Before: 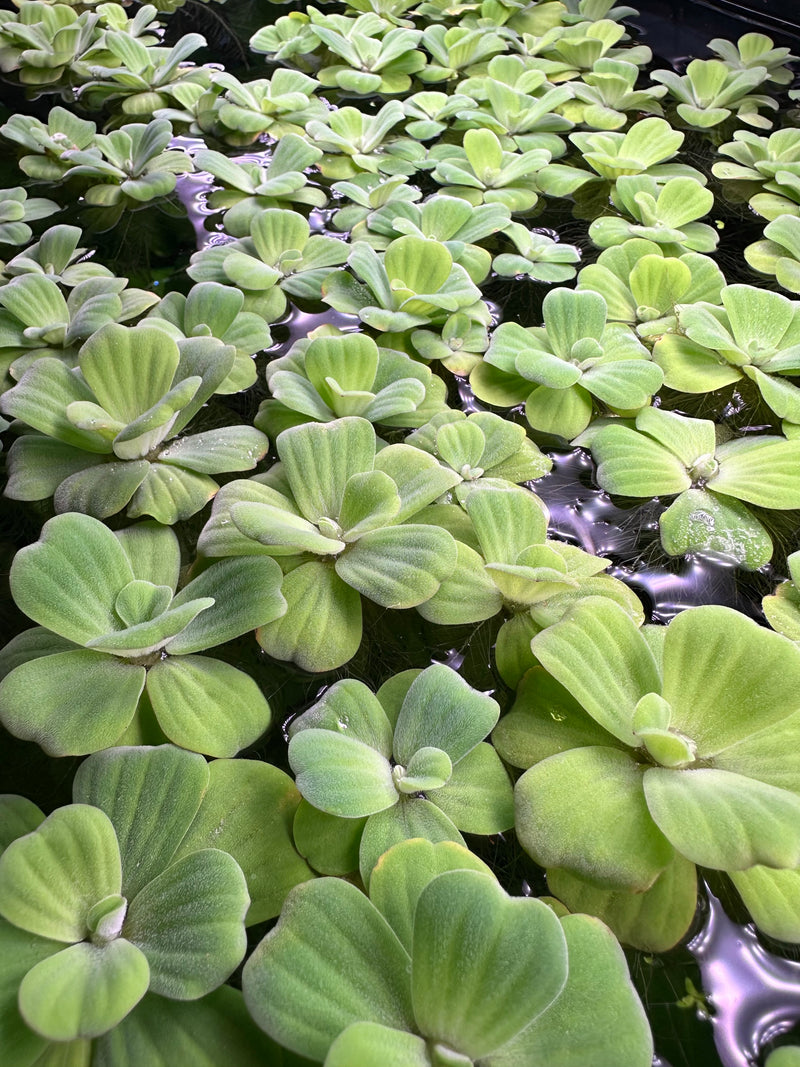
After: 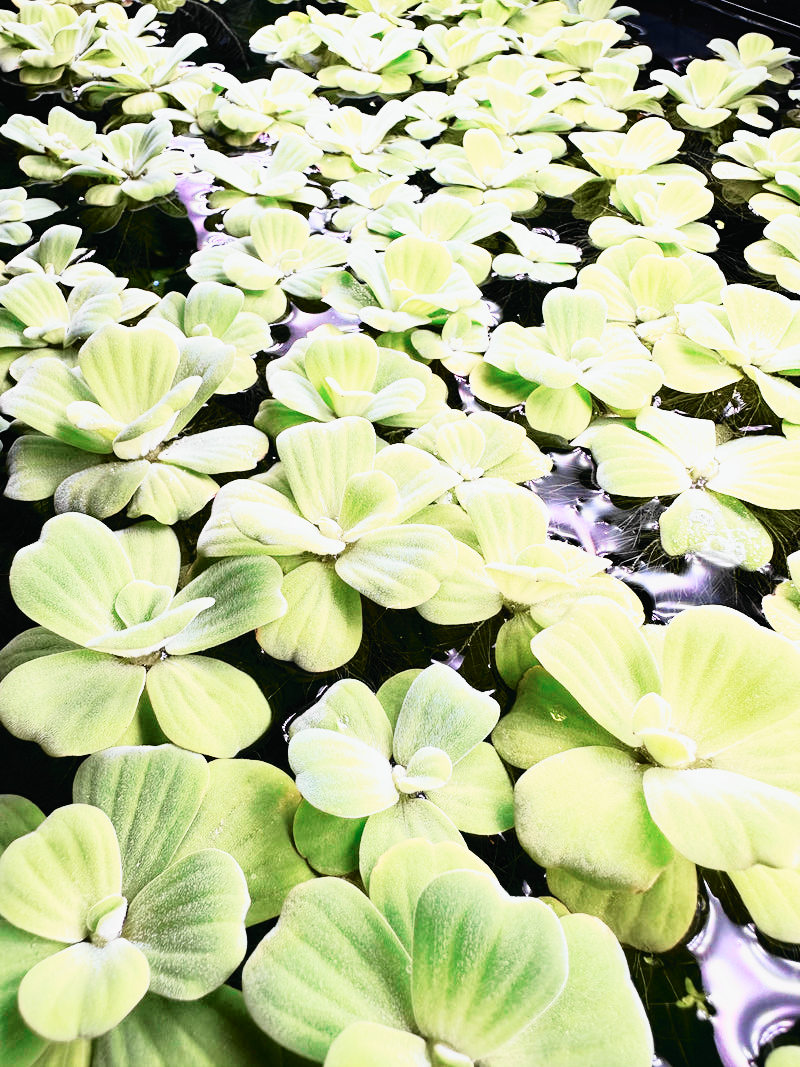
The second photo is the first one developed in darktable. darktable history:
tone curve: curves: ch0 [(0, 0.009) (0.105, 0.08) (0.195, 0.18) (0.283, 0.316) (0.384, 0.434) (0.485, 0.531) (0.638, 0.69) (0.81, 0.872) (1, 0.977)]; ch1 [(0, 0) (0.161, 0.092) (0.35, 0.33) (0.379, 0.401) (0.456, 0.469) (0.502, 0.5) (0.525, 0.514) (0.586, 0.604) (0.642, 0.645) (0.858, 0.817) (1, 0.942)]; ch2 [(0, 0) (0.371, 0.362) (0.437, 0.437) (0.48, 0.49) (0.53, 0.515) (0.56, 0.571) (0.622, 0.606) (0.881, 0.795) (1, 0.929)], color space Lab, independent channels, preserve colors none
base curve: curves: ch0 [(0, 0) (0.007, 0.004) (0.027, 0.03) (0.046, 0.07) (0.207, 0.54) (0.442, 0.872) (0.673, 0.972) (1, 1)], preserve colors none
